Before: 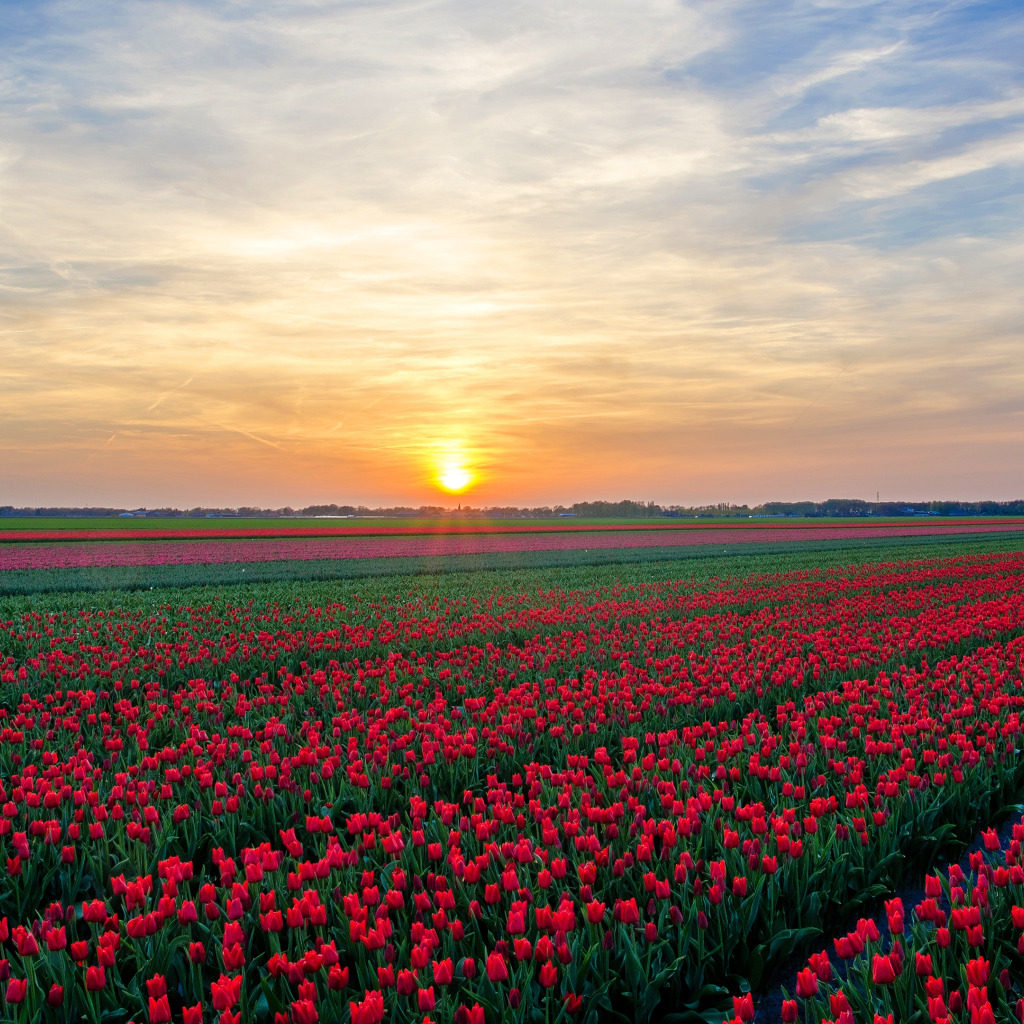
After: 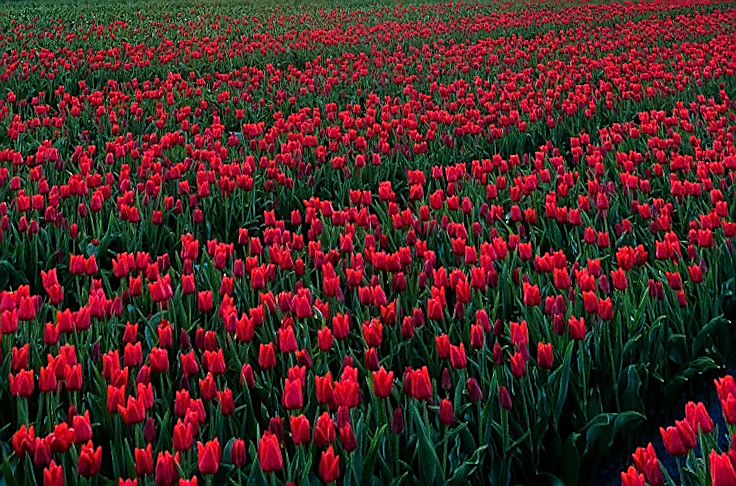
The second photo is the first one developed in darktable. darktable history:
white balance: red 1.004, blue 1.024
sharpen: radius 1.4, amount 1.25, threshold 0.7
rotate and perspective: rotation 0.72°, lens shift (vertical) -0.352, lens shift (horizontal) -0.051, crop left 0.152, crop right 0.859, crop top 0.019, crop bottom 0.964
crop and rotate: left 13.306%, top 48.129%, bottom 2.928%
